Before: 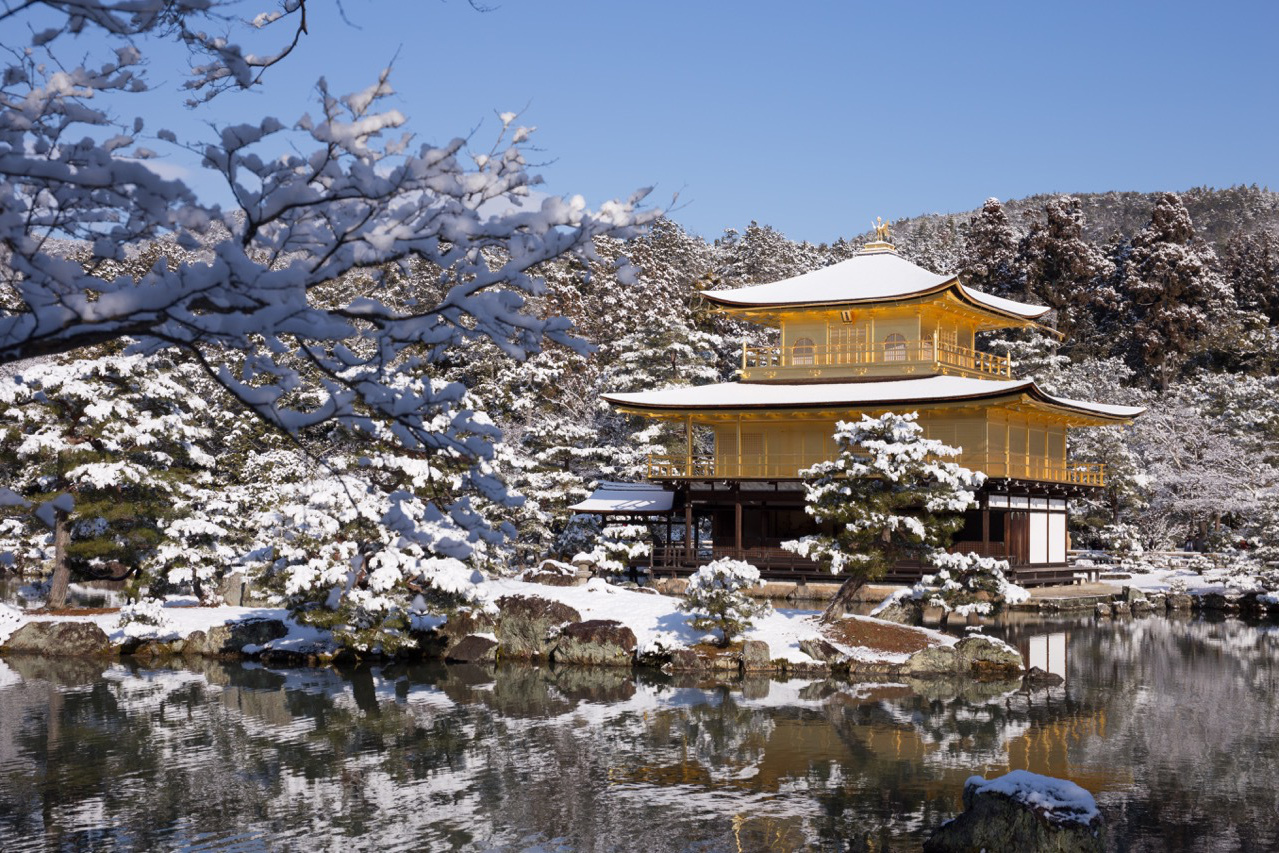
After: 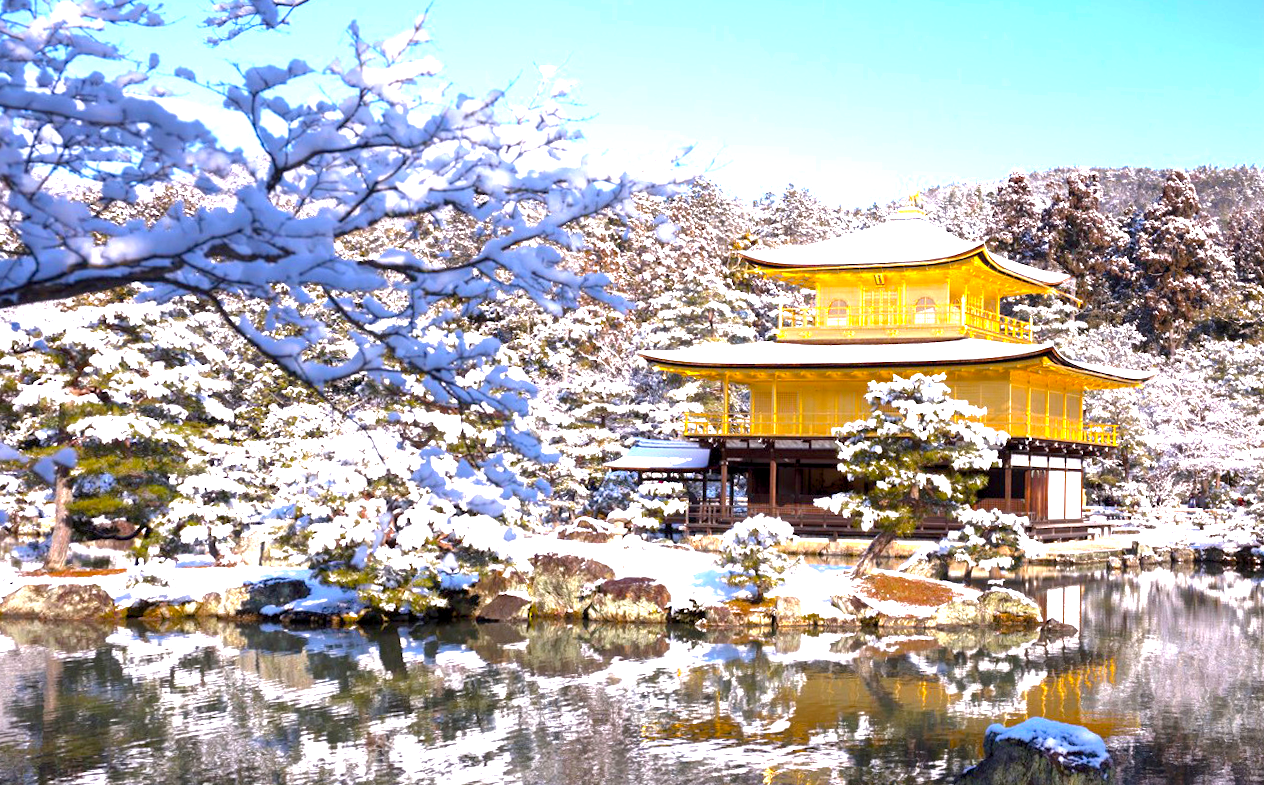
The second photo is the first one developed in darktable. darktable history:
crop: top 1.049%, right 0.001%
base curve: curves: ch0 [(0, 0) (0.74, 0.67) (1, 1)]
exposure: black level correction 0.001, exposure 1.84 EV, compensate highlight preservation false
rotate and perspective: rotation 0.679°, lens shift (horizontal) 0.136, crop left 0.009, crop right 0.991, crop top 0.078, crop bottom 0.95
color balance rgb: linear chroma grading › global chroma 15%, perceptual saturation grading › global saturation 30%
white balance: red 1.004, blue 1.024
